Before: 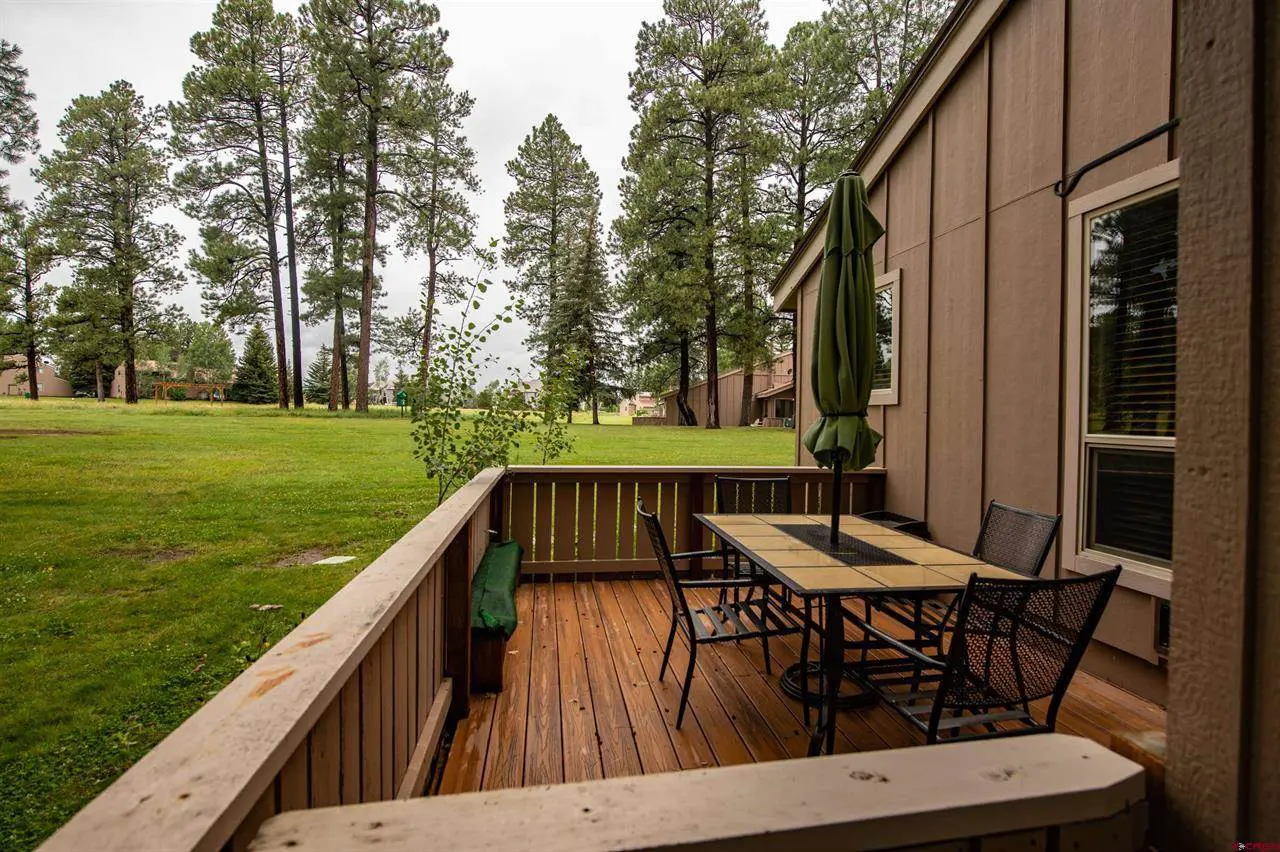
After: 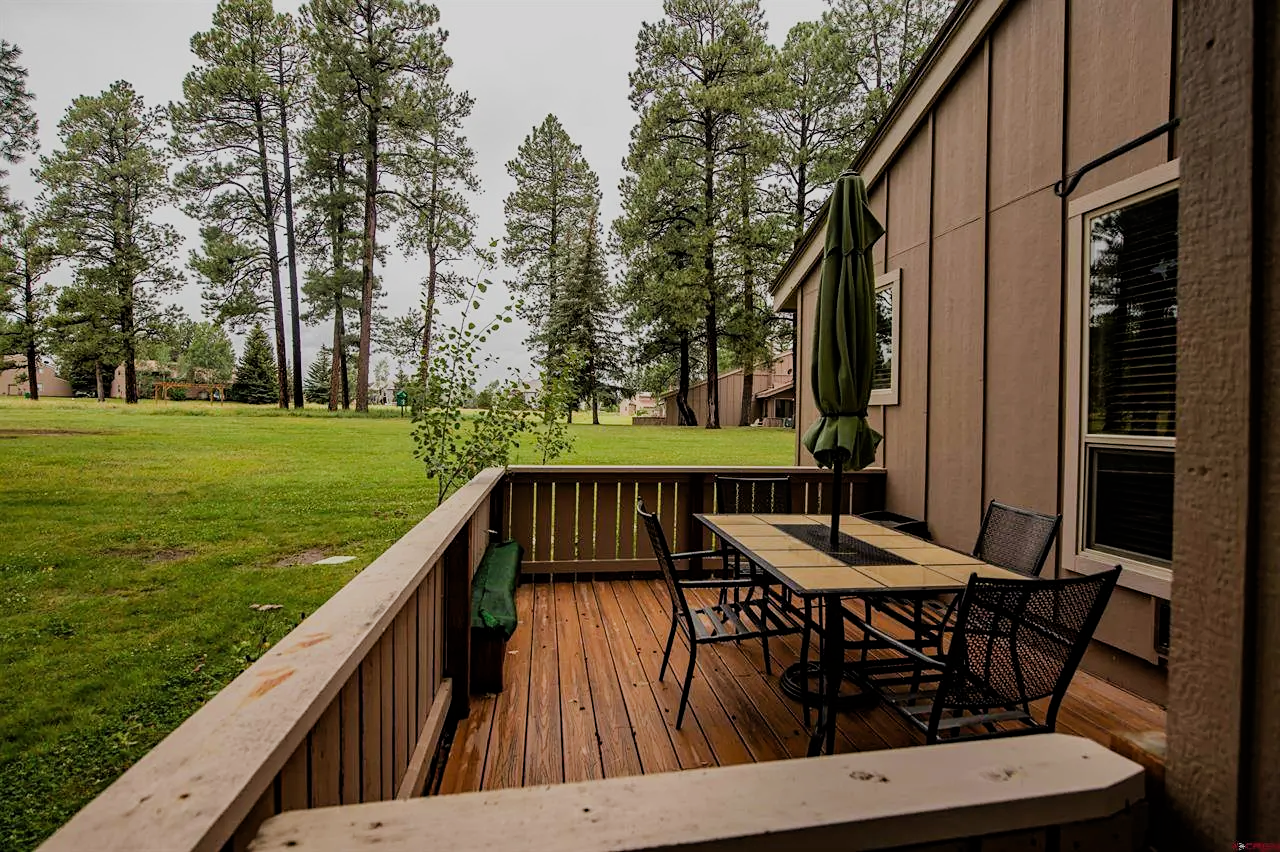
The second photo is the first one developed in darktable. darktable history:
sharpen: amount 0.203
filmic rgb: black relative exposure -7.65 EV, white relative exposure 4.56 EV, hardness 3.61, iterations of high-quality reconstruction 0
